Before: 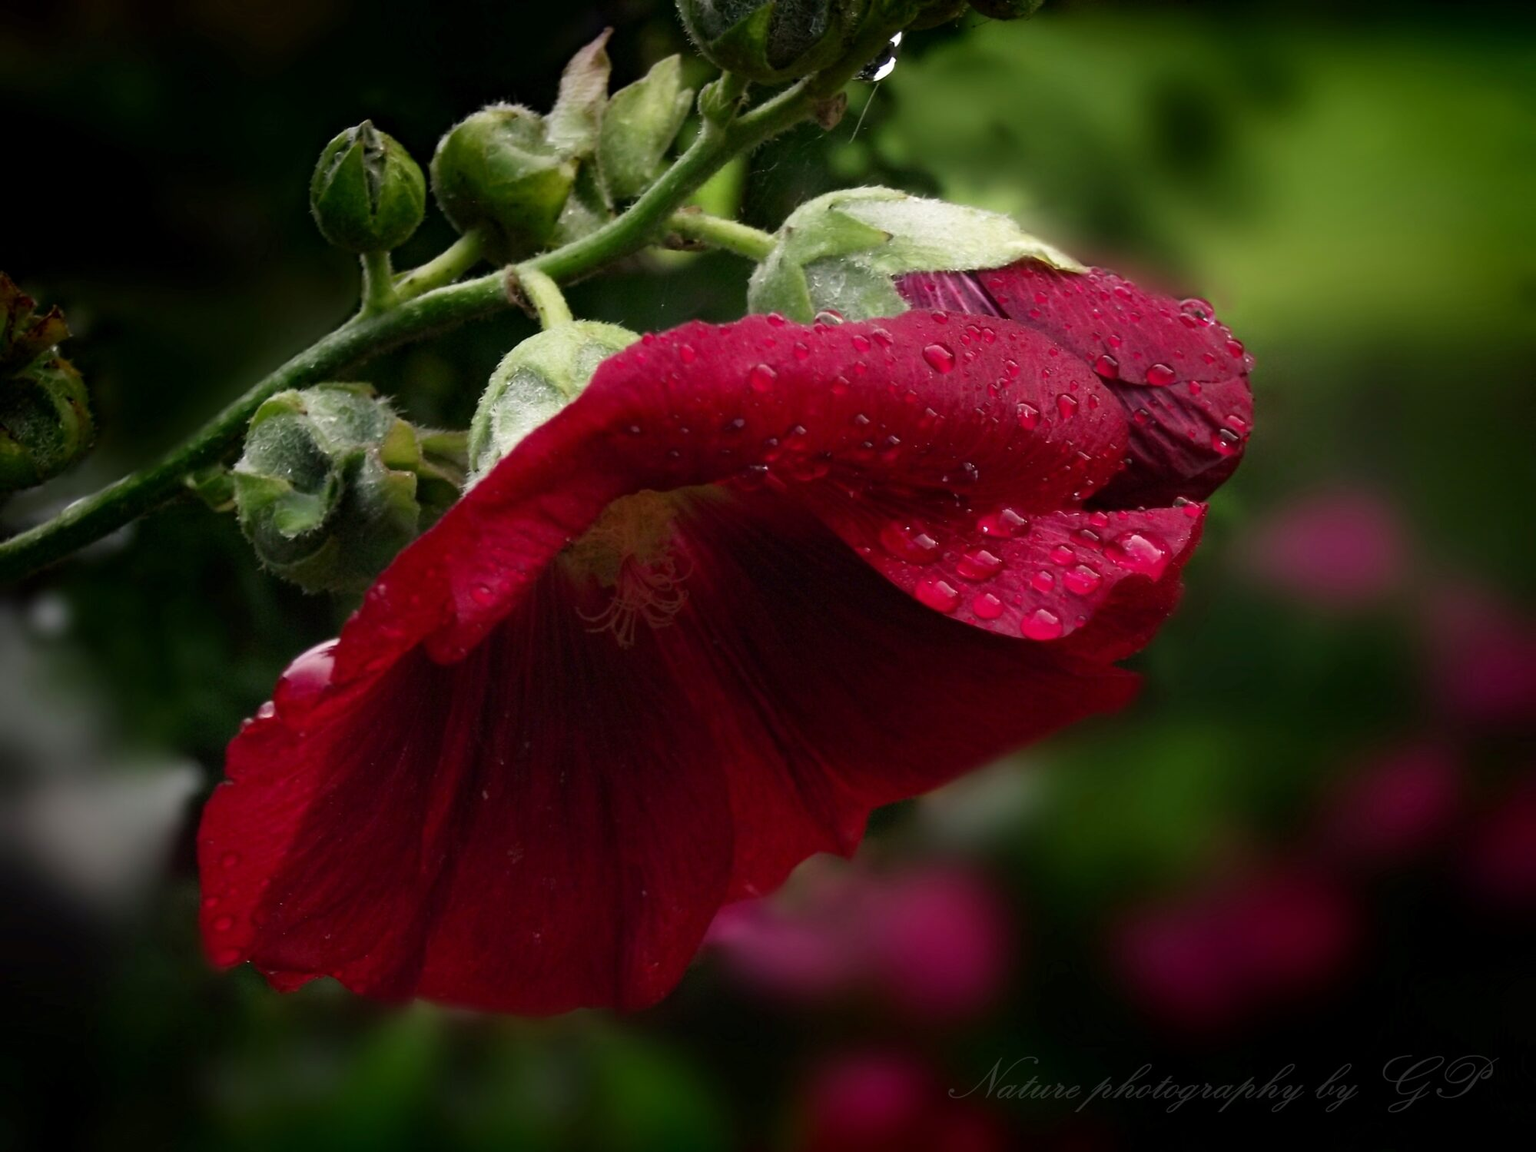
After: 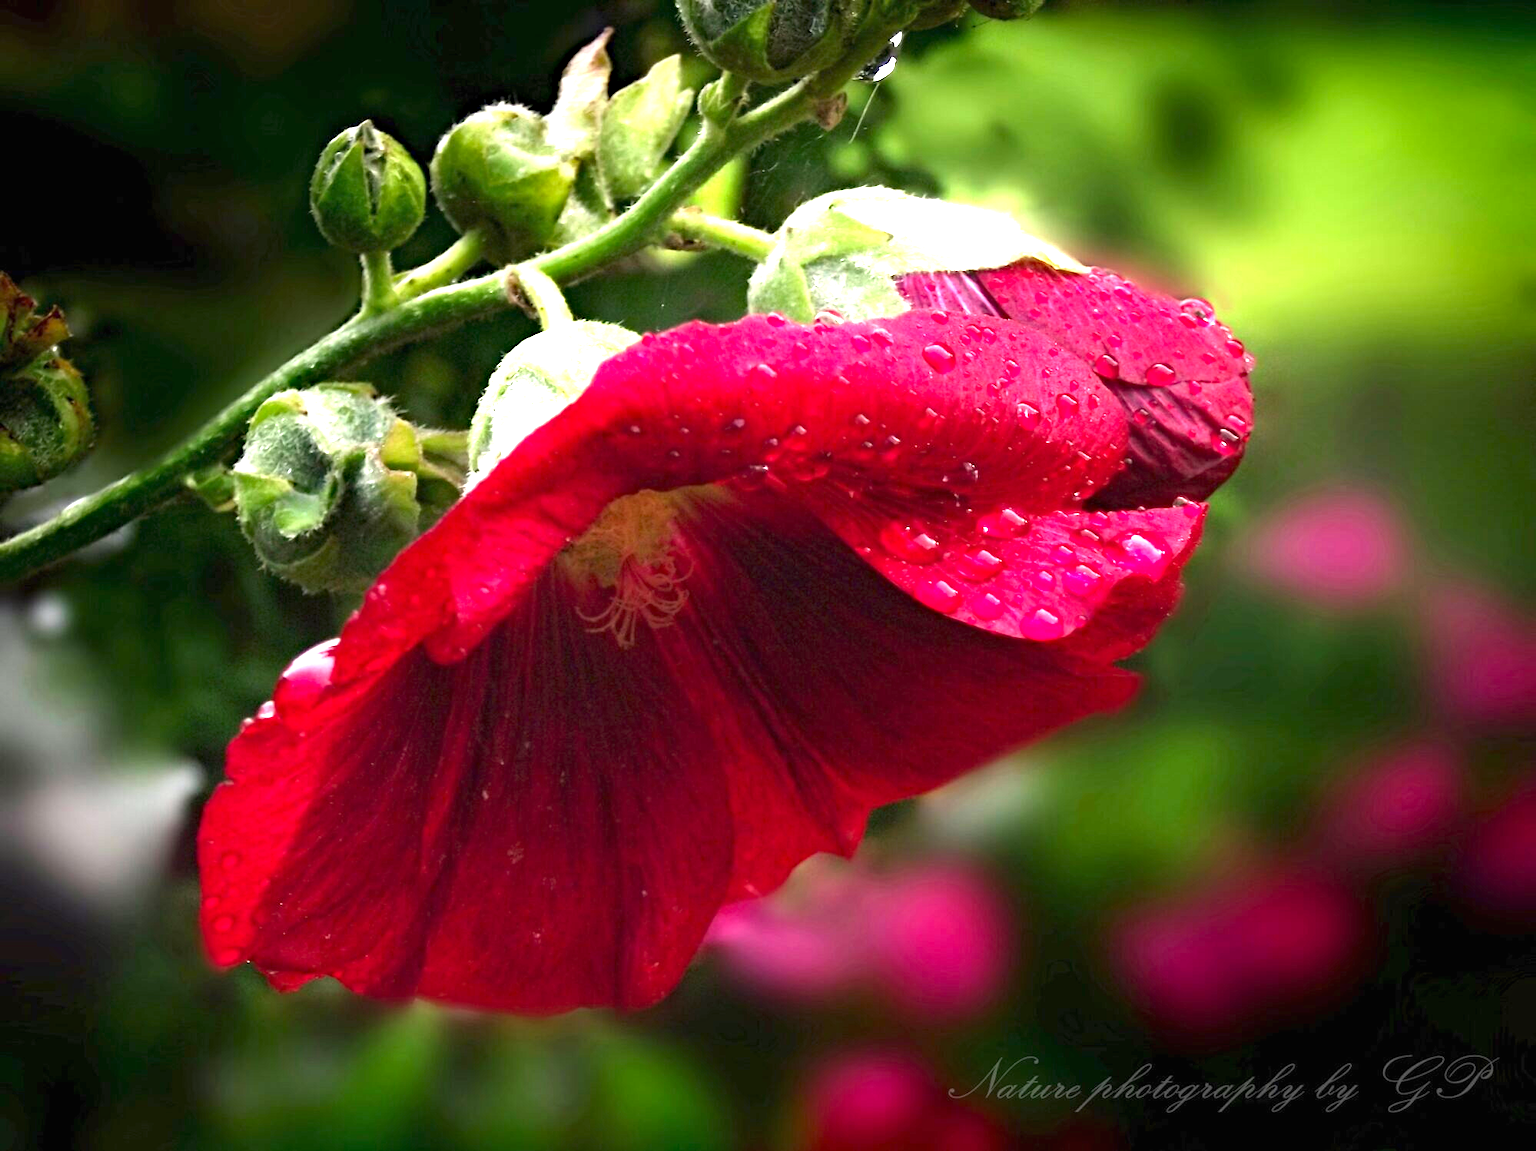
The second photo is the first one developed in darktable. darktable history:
haze removal: compatibility mode true, adaptive false
exposure: black level correction 0, exposure 2.088 EV, compensate exposure bias true, compensate highlight preservation false
